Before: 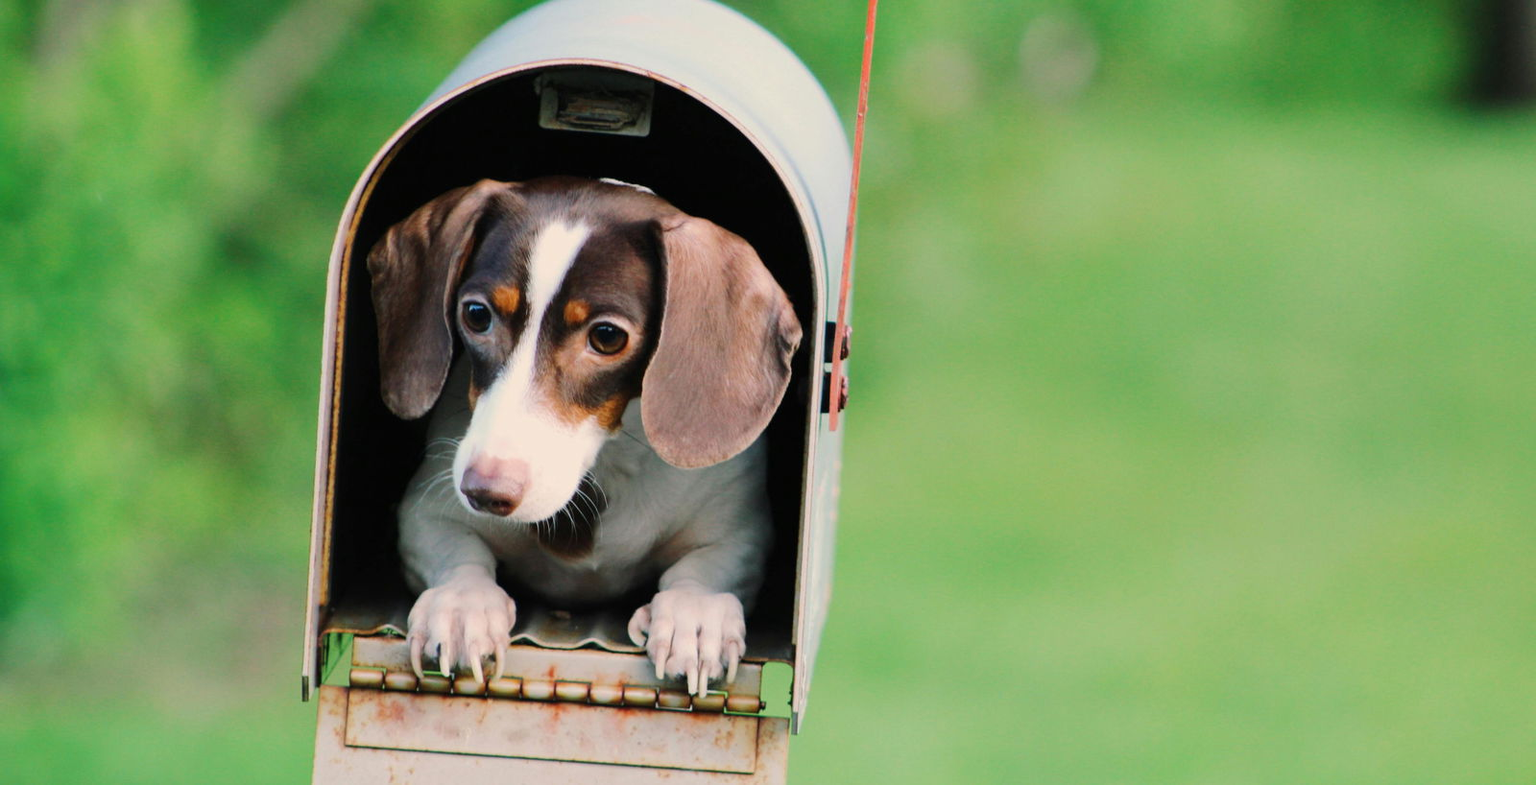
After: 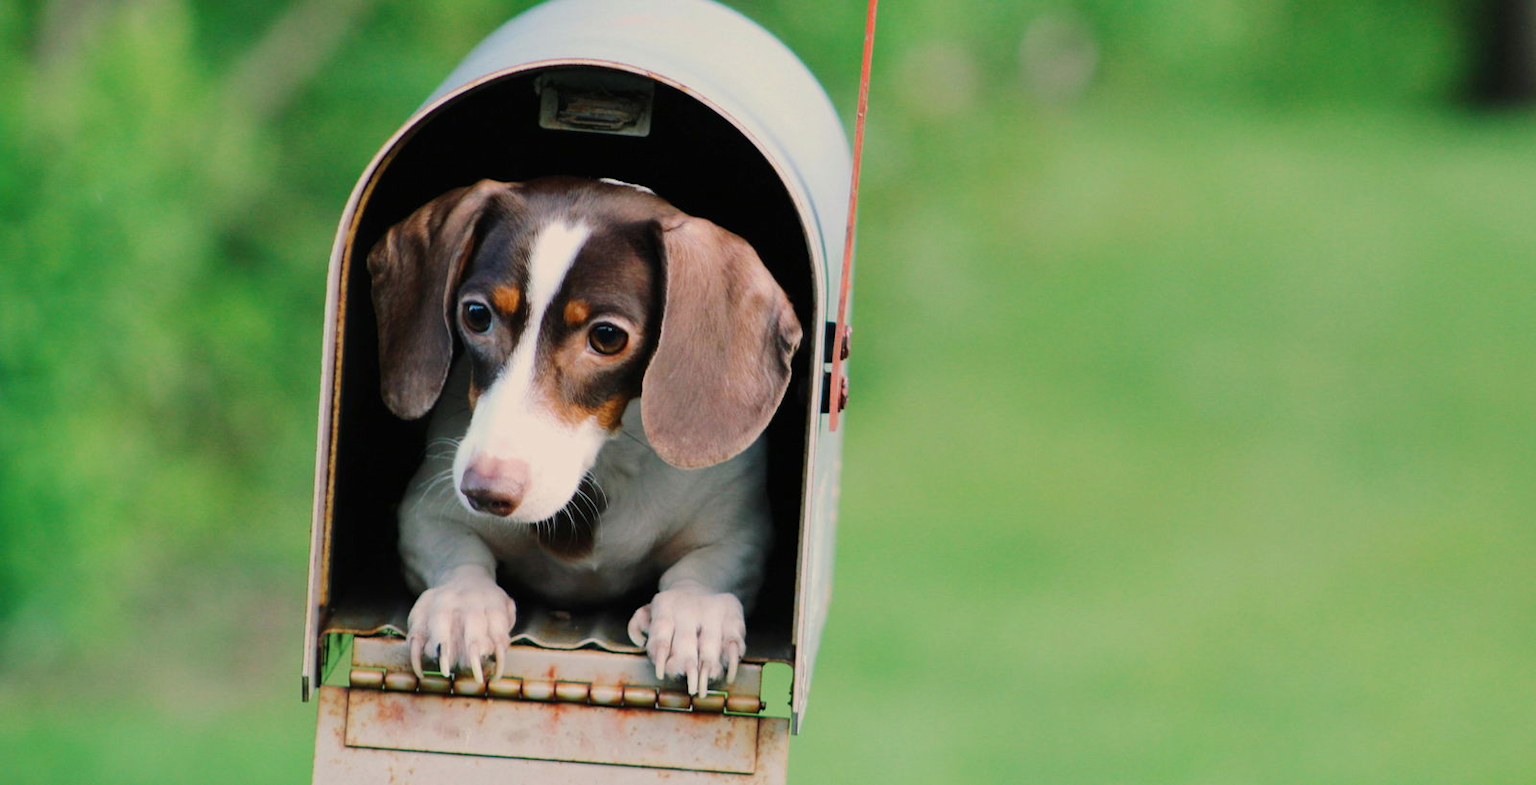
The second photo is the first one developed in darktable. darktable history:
exposure: exposure -0.156 EV, compensate highlight preservation false
